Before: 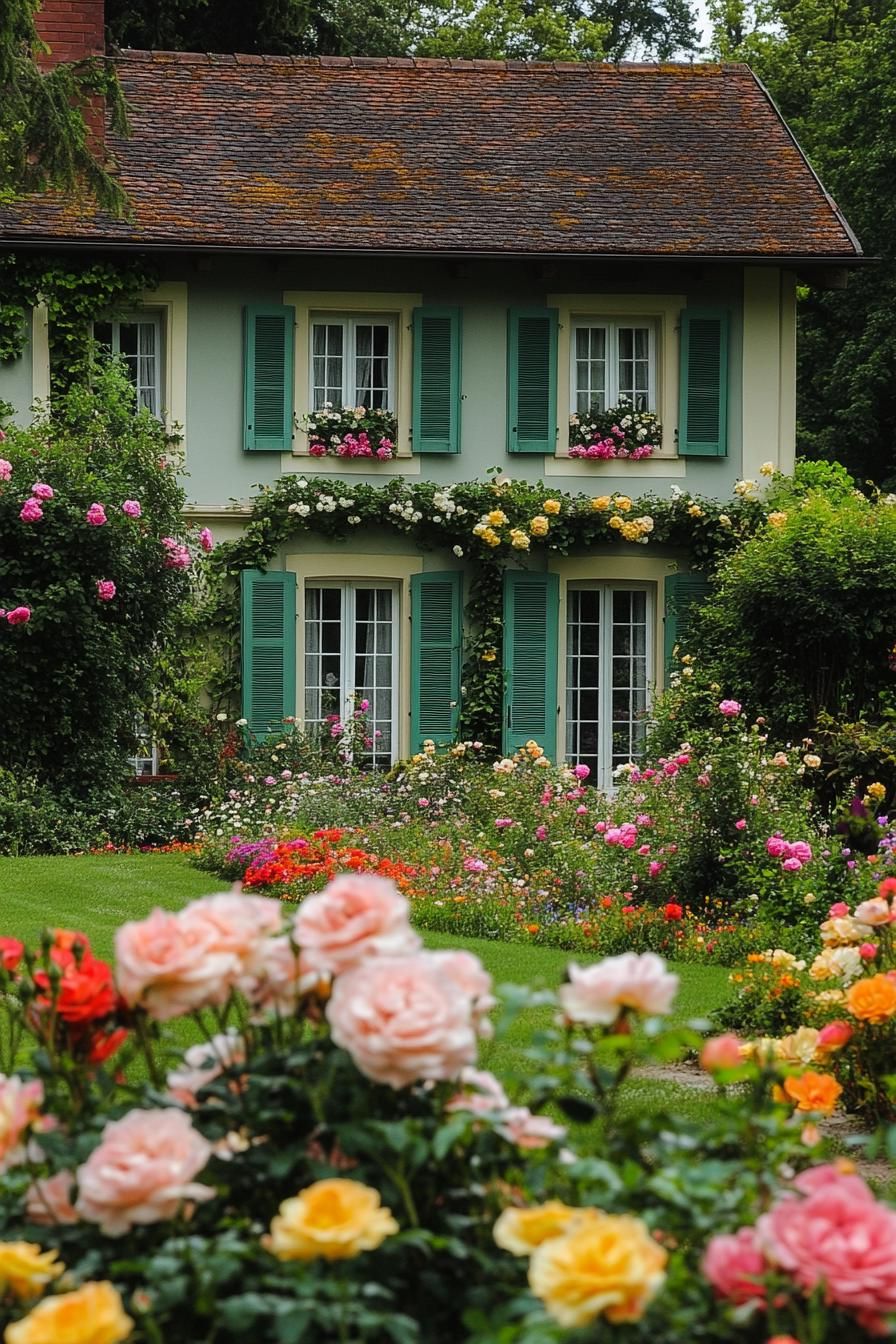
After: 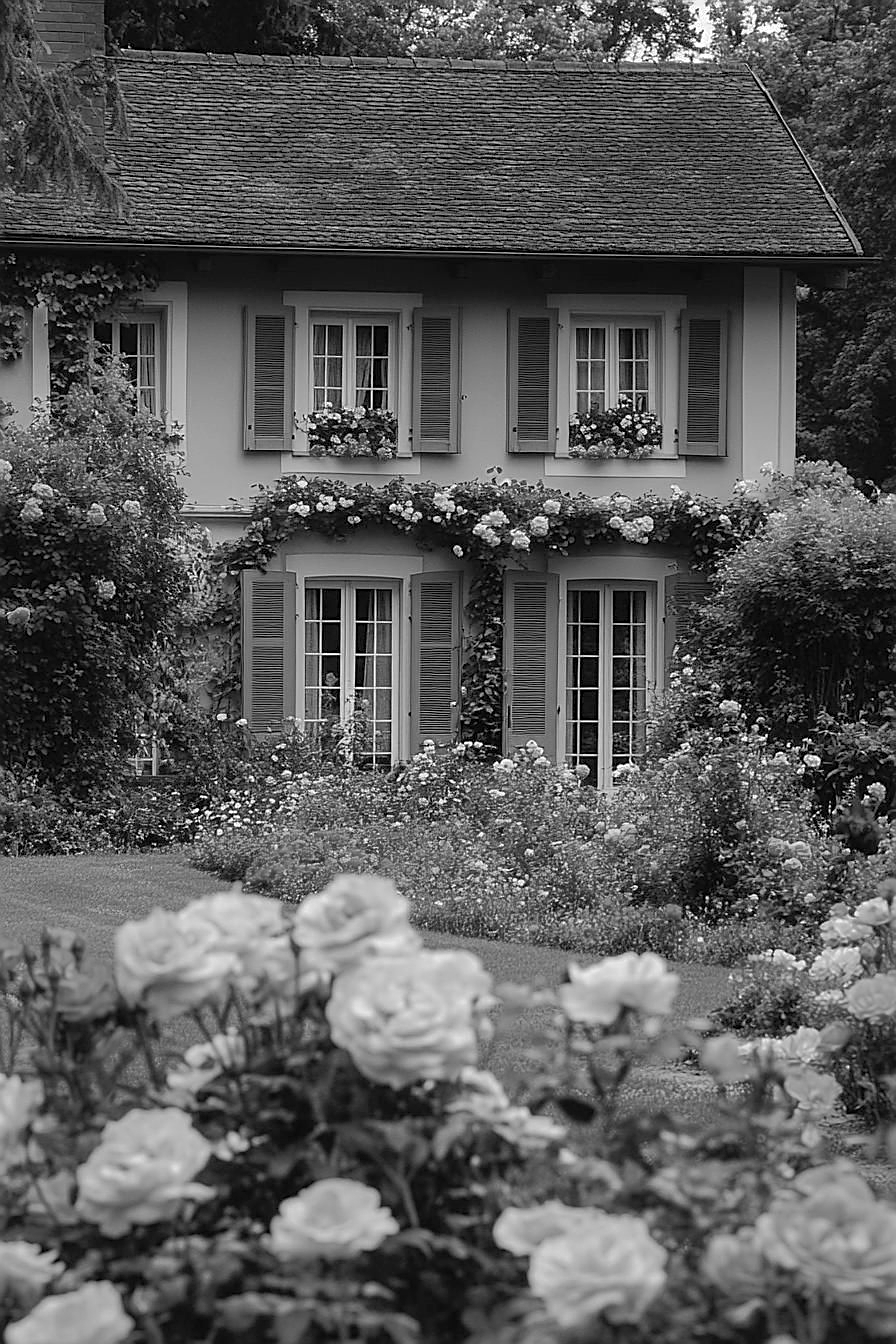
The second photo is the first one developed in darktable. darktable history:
shadows and highlights: on, module defaults
monochrome: on, module defaults
sharpen: on, module defaults
